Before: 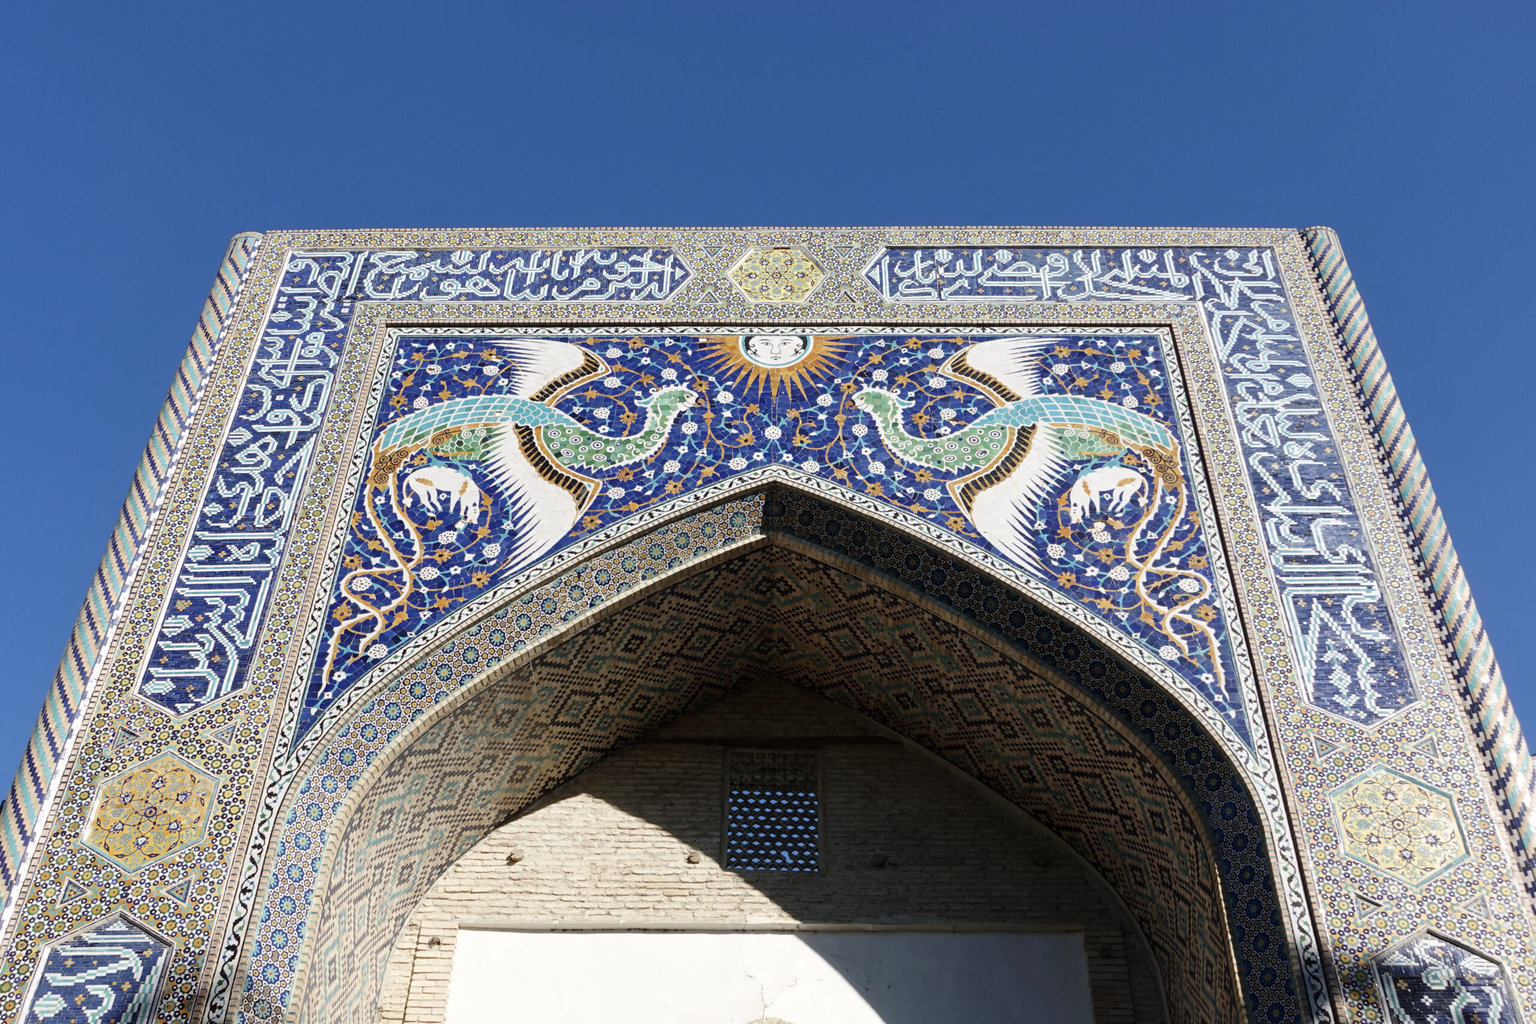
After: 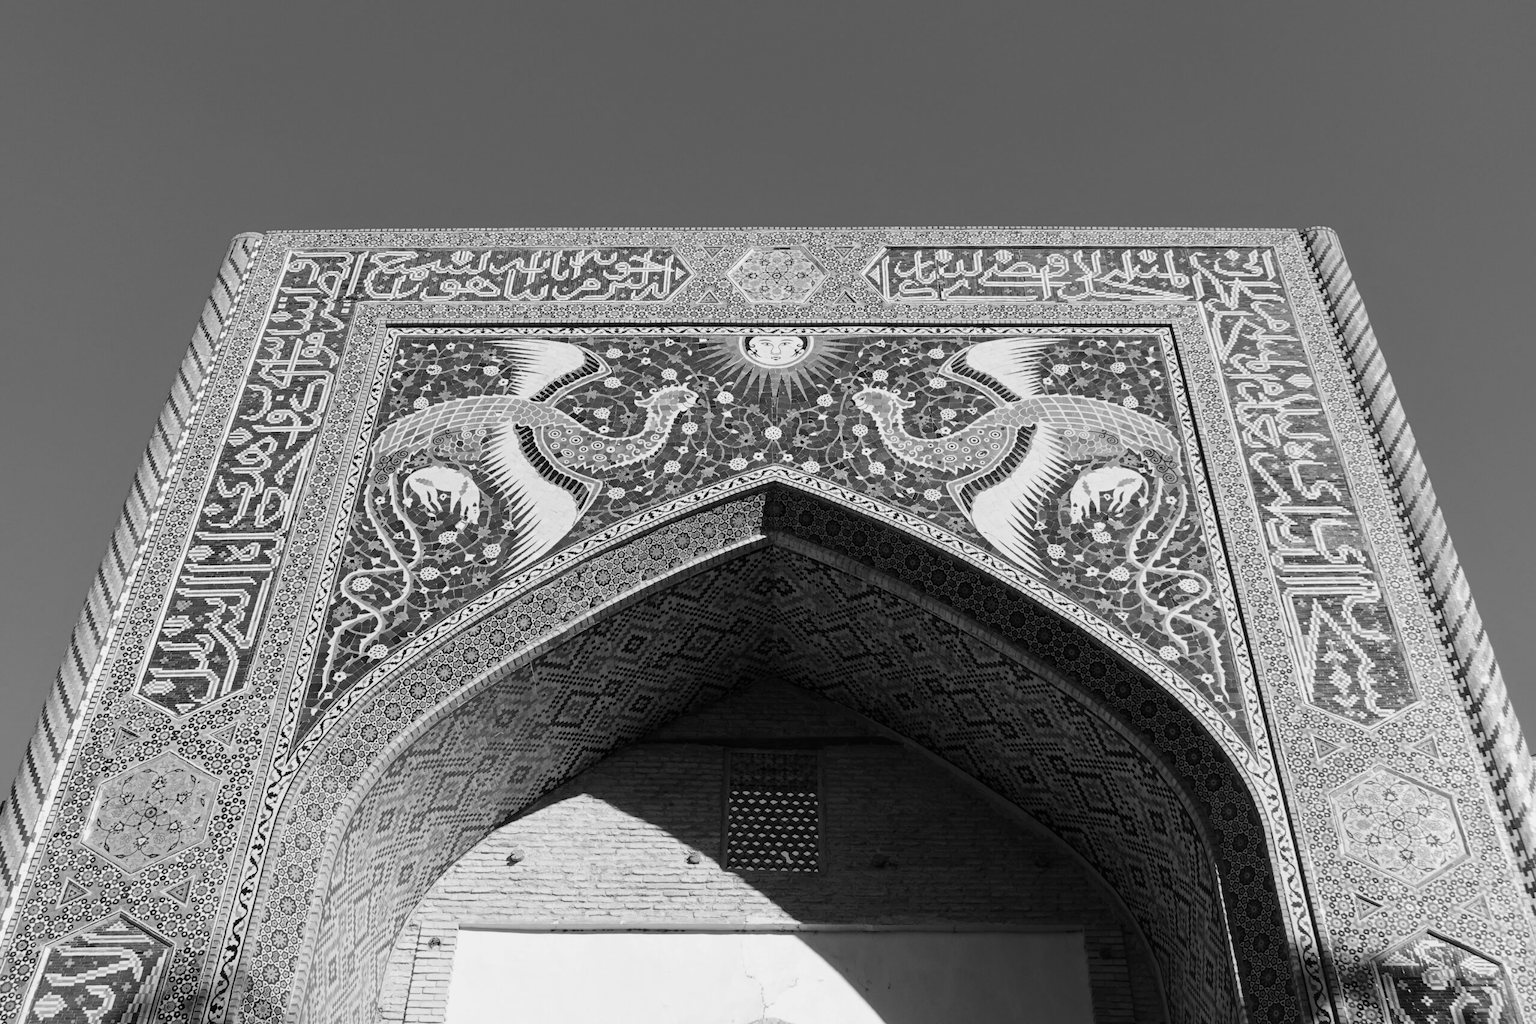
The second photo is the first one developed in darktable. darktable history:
color calibration: output gray [0.267, 0.423, 0.267, 0], illuminant same as pipeline (D50), adaptation none (bypass)
white balance: red 1.08, blue 0.791
